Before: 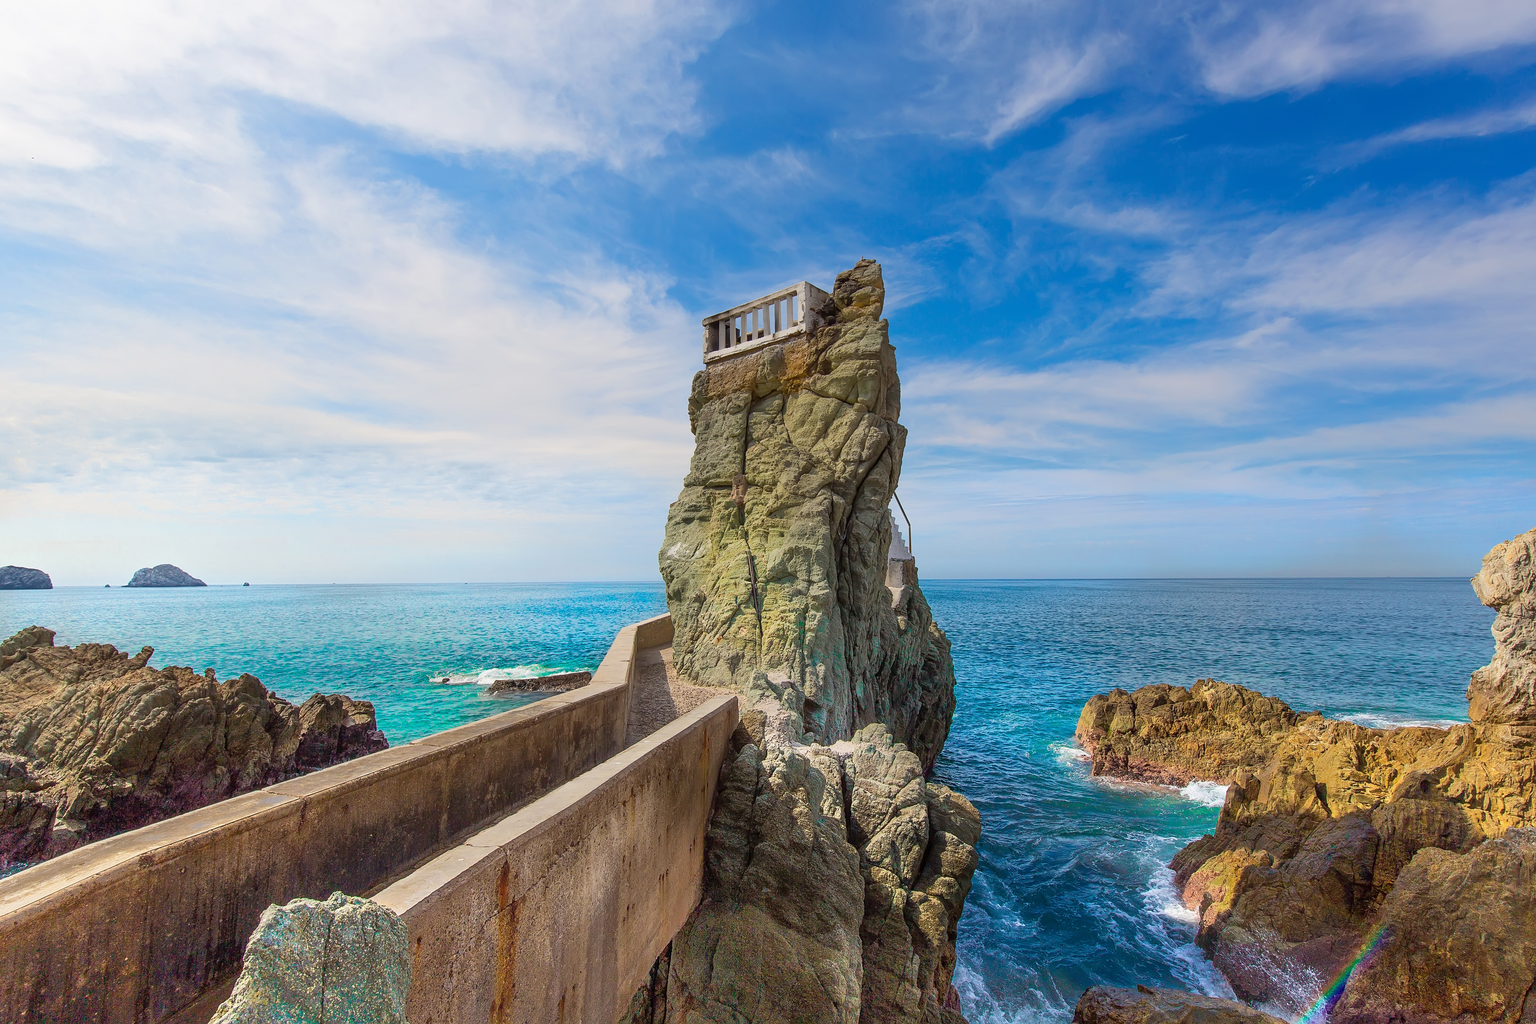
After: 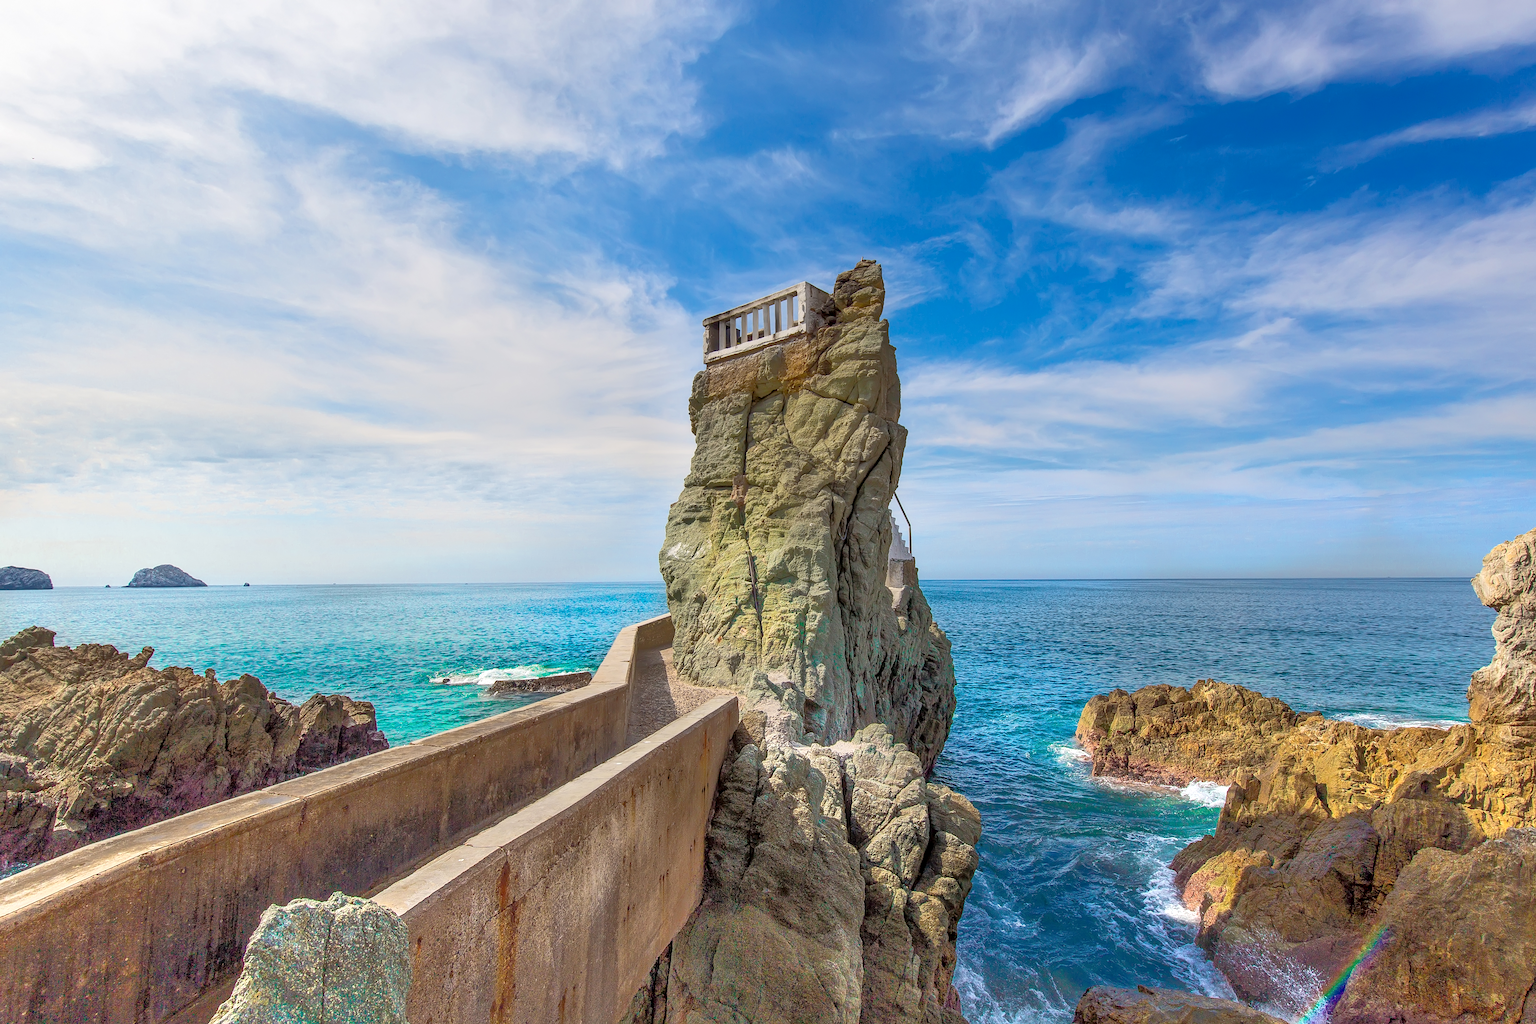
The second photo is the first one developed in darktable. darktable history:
shadows and highlights: shadows 43.06, highlights 6.94
tone equalizer: -8 EV -0.528 EV, -7 EV -0.319 EV, -6 EV -0.083 EV, -5 EV 0.413 EV, -4 EV 0.985 EV, -3 EV 0.791 EV, -2 EV -0.01 EV, -1 EV 0.14 EV, +0 EV -0.012 EV, smoothing 1
local contrast: on, module defaults
